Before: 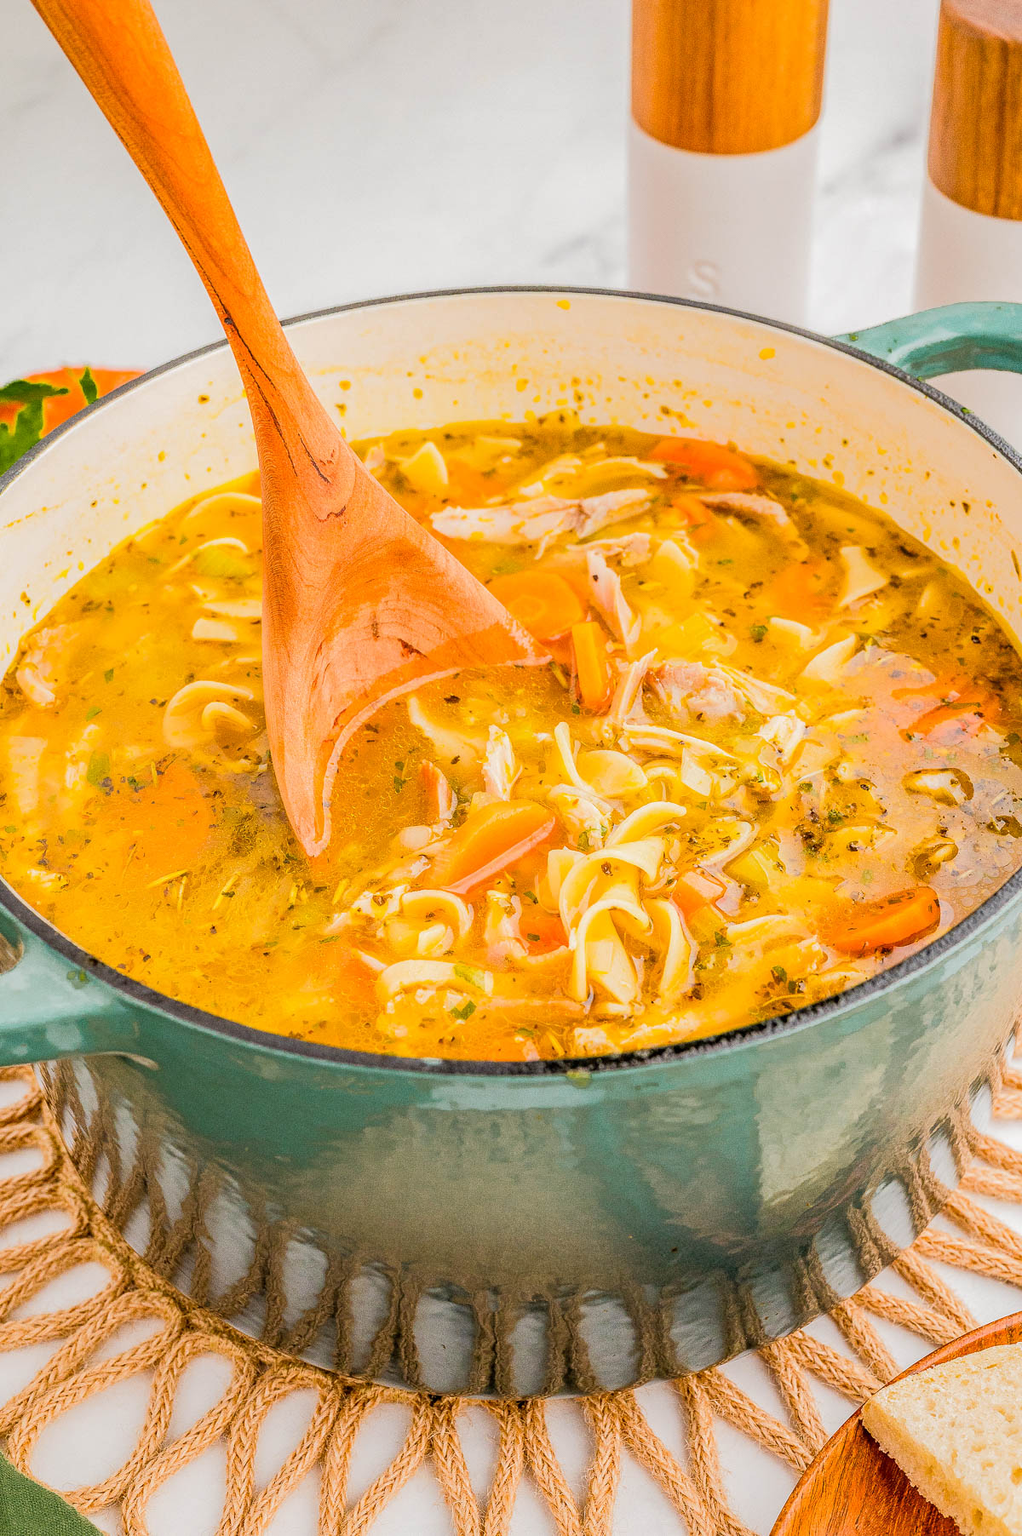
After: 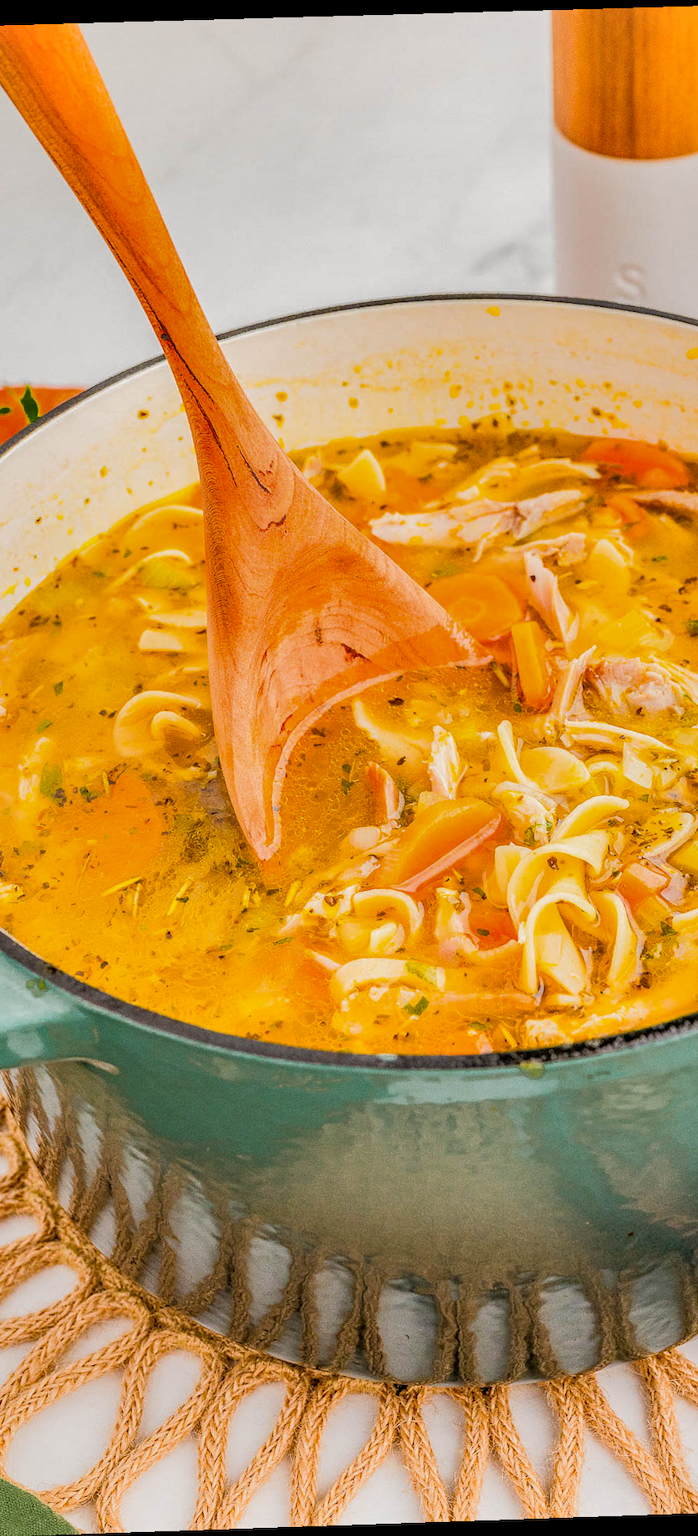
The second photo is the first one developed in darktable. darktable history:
shadows and highlights: soften with gaussian
rotate and perspective: rotation -1.77°, lens shift (horizontal) 0.004, automatic cropping off
crop and rotate: left 6.617%, right 26.717%
